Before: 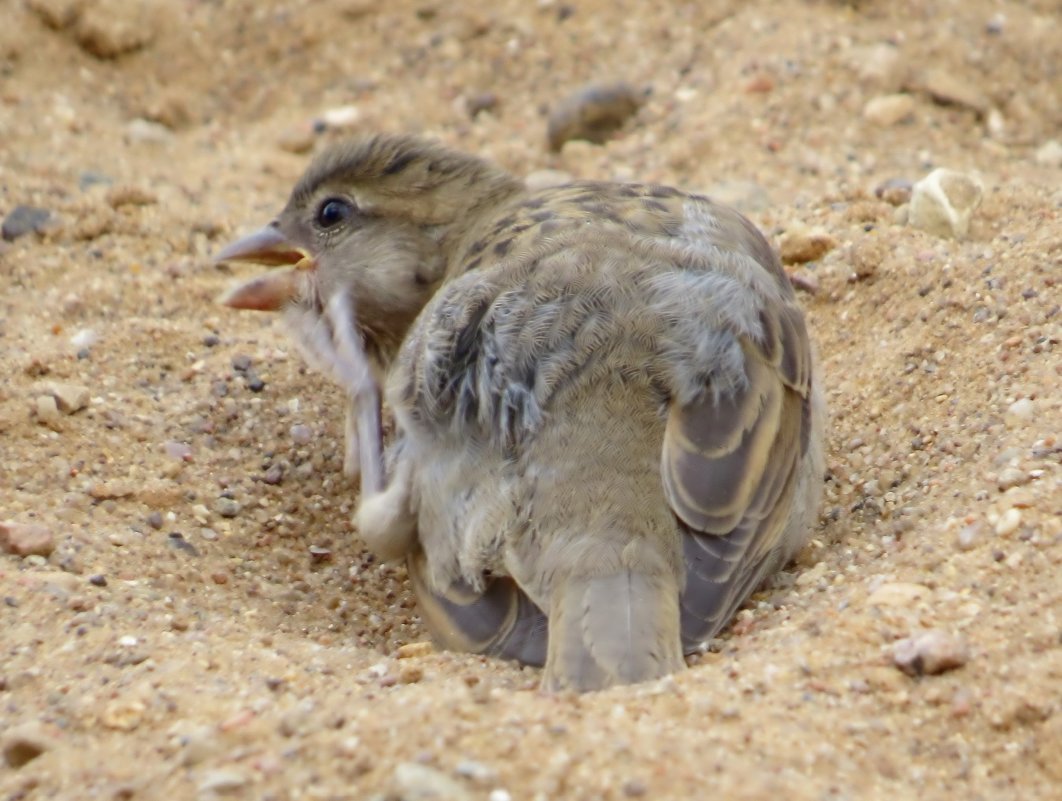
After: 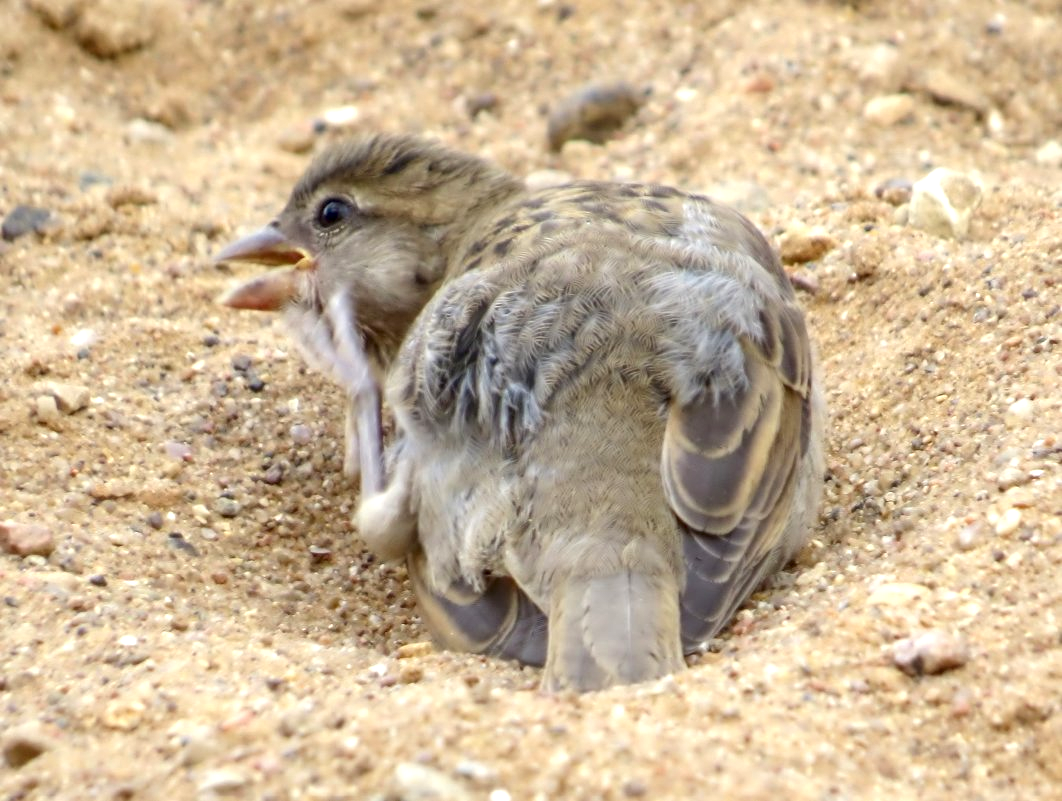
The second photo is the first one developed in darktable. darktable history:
local contrast: on, module defaults
exposure: black level correction 0.001, exposure 0.5 EV, compensate highlight preservation false
